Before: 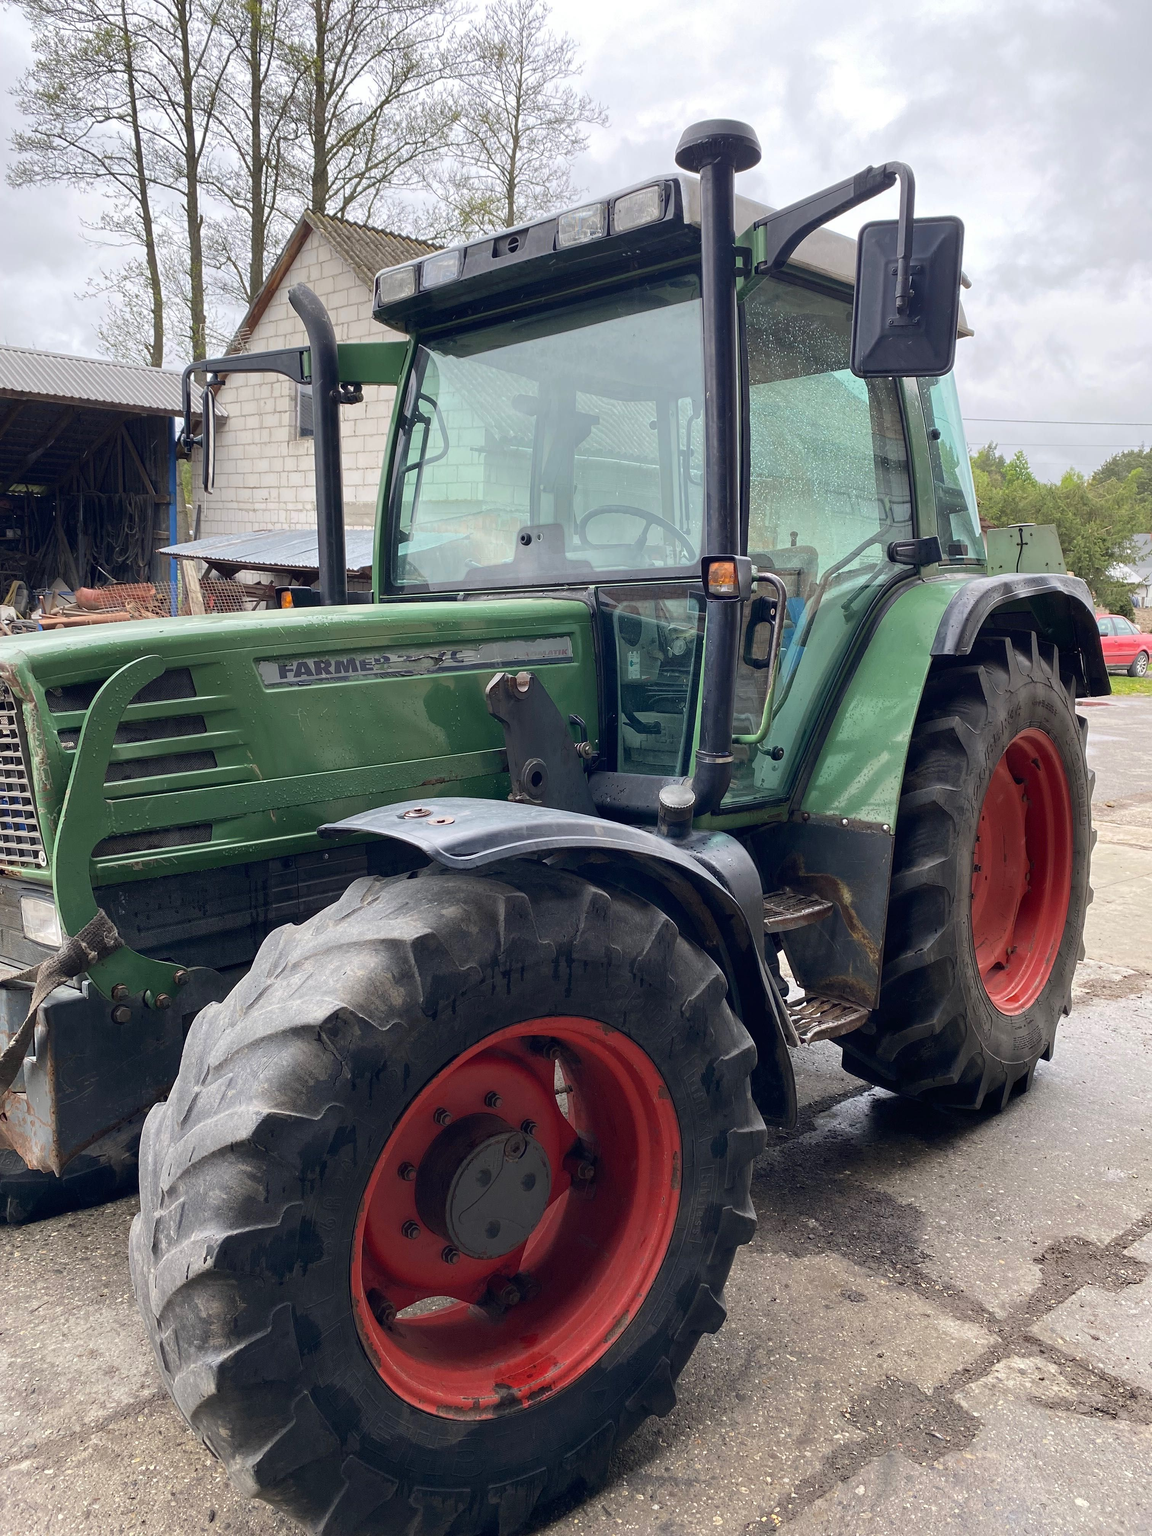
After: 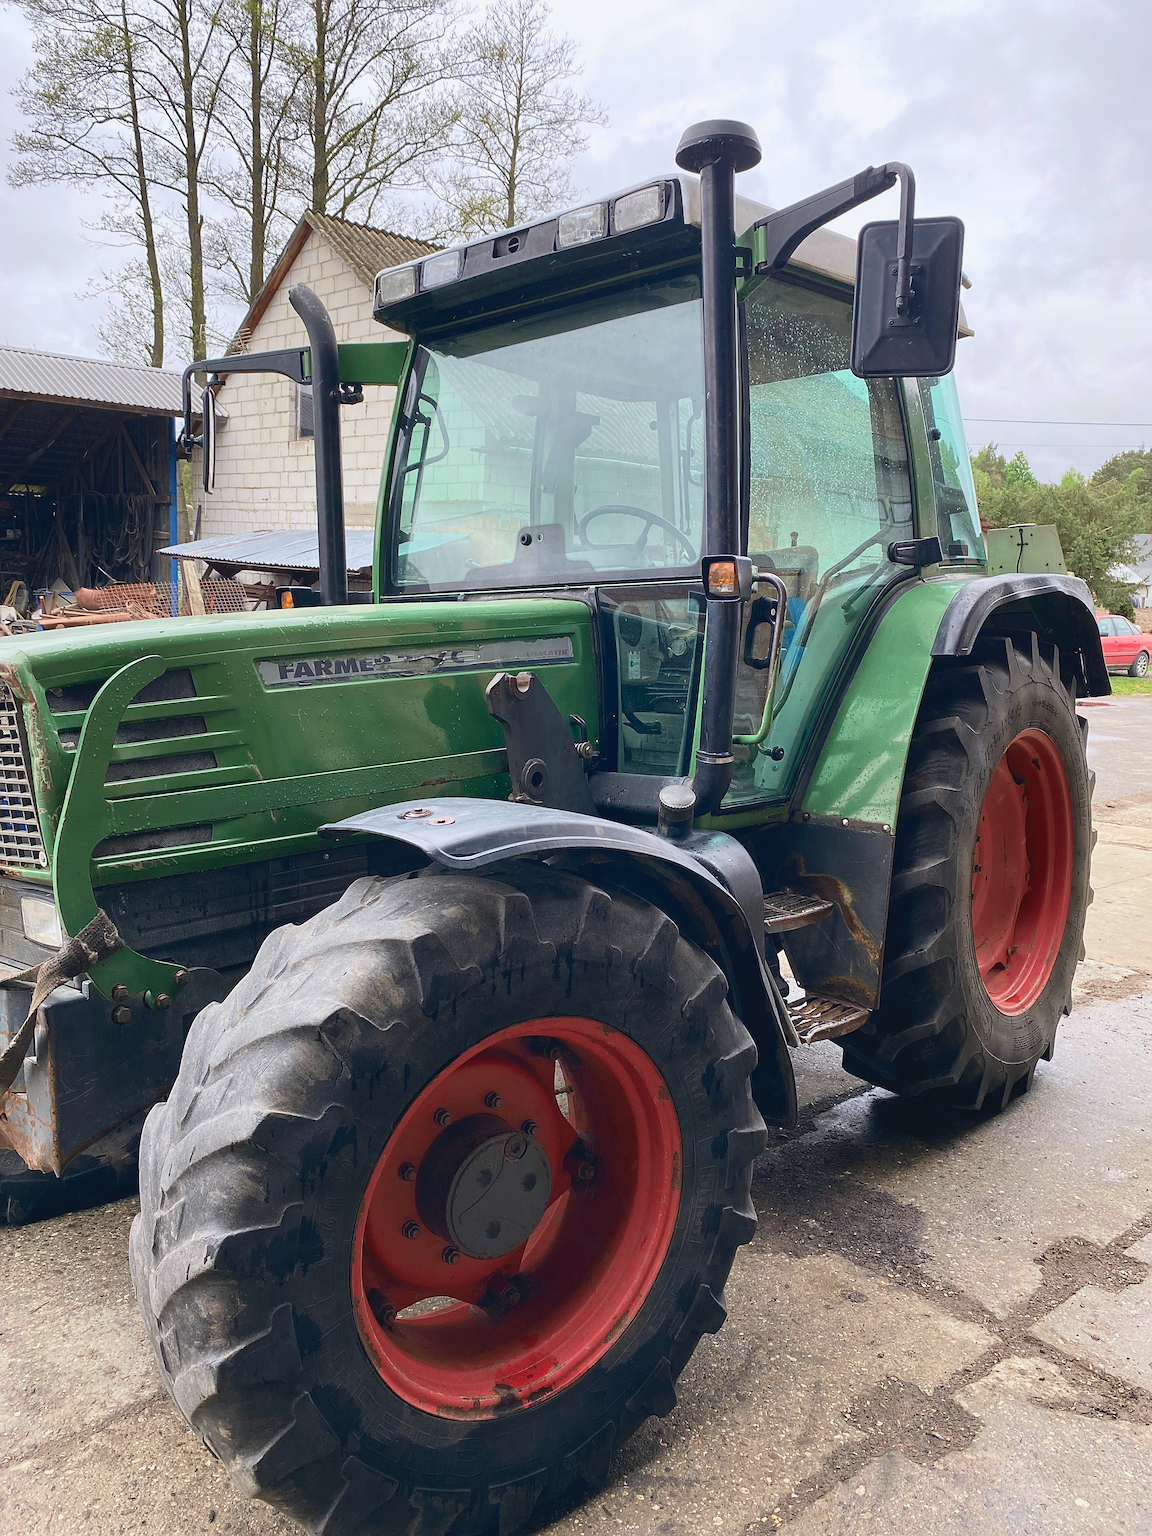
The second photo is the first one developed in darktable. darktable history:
color balance: mode lift, gamma, gain (sRGB), lift [1, 0.99, 1.01, 0.992], gamma [1, 1.037, 0.974, 0.963]
tone curve: curves: ch0 [(0, 0.045) (0.155, 0.169) (0.46, 0.466) (0.751, 0.788) (1, 0.961)]; ch1 [(0, 0) (0.43, 0.408) (0.472, 0.469) (0.505, 0.503) (0.553, 0.563) (0.592, 0.581) (0.631, 0.625) (1, 1)]; ch2 [(0, 0) (0.505, 0.495) (0.55, 0.557) (0.583, 0.573) (1, 1)], color space Lab, independent channels, preserve colors none
sharpen: on, module defaults
